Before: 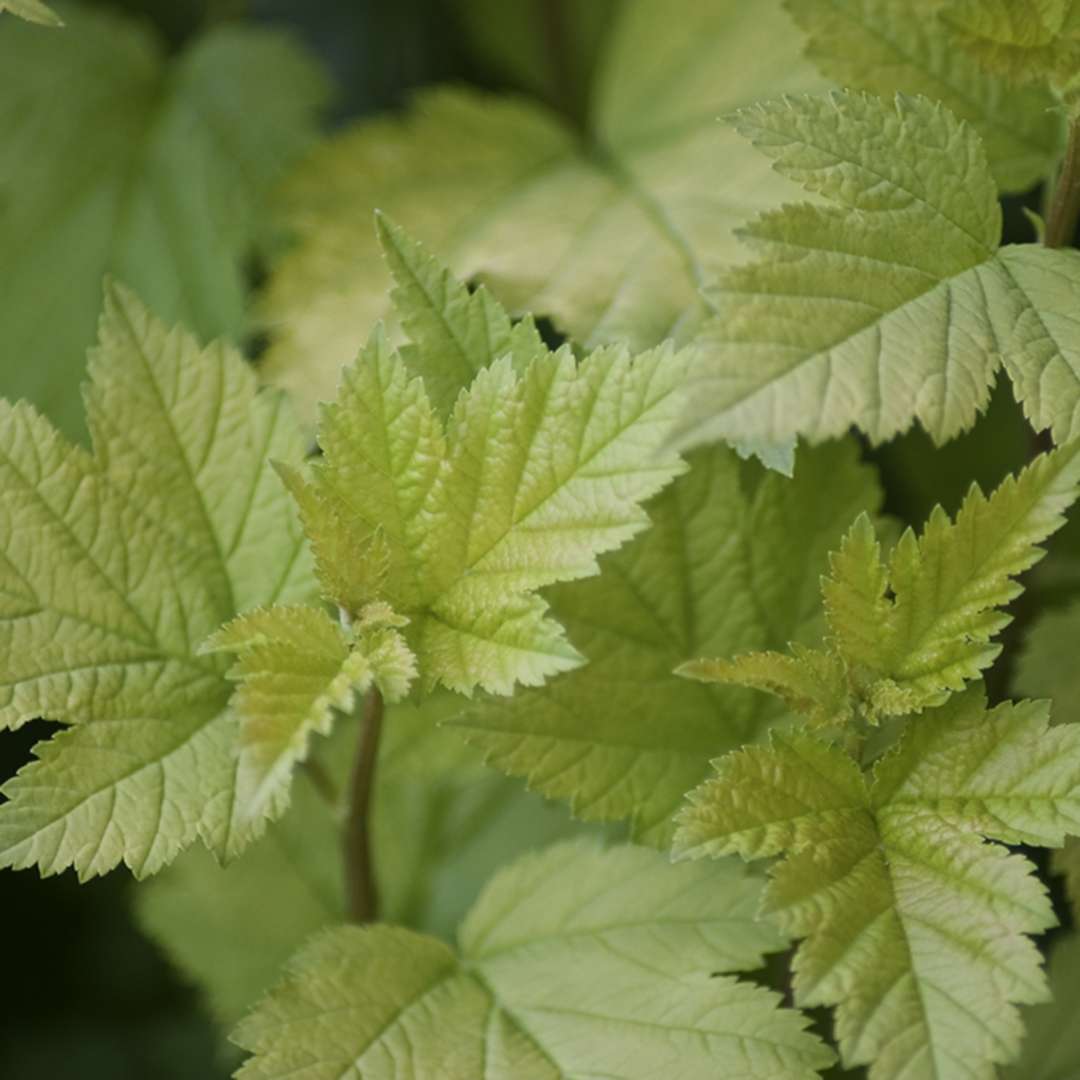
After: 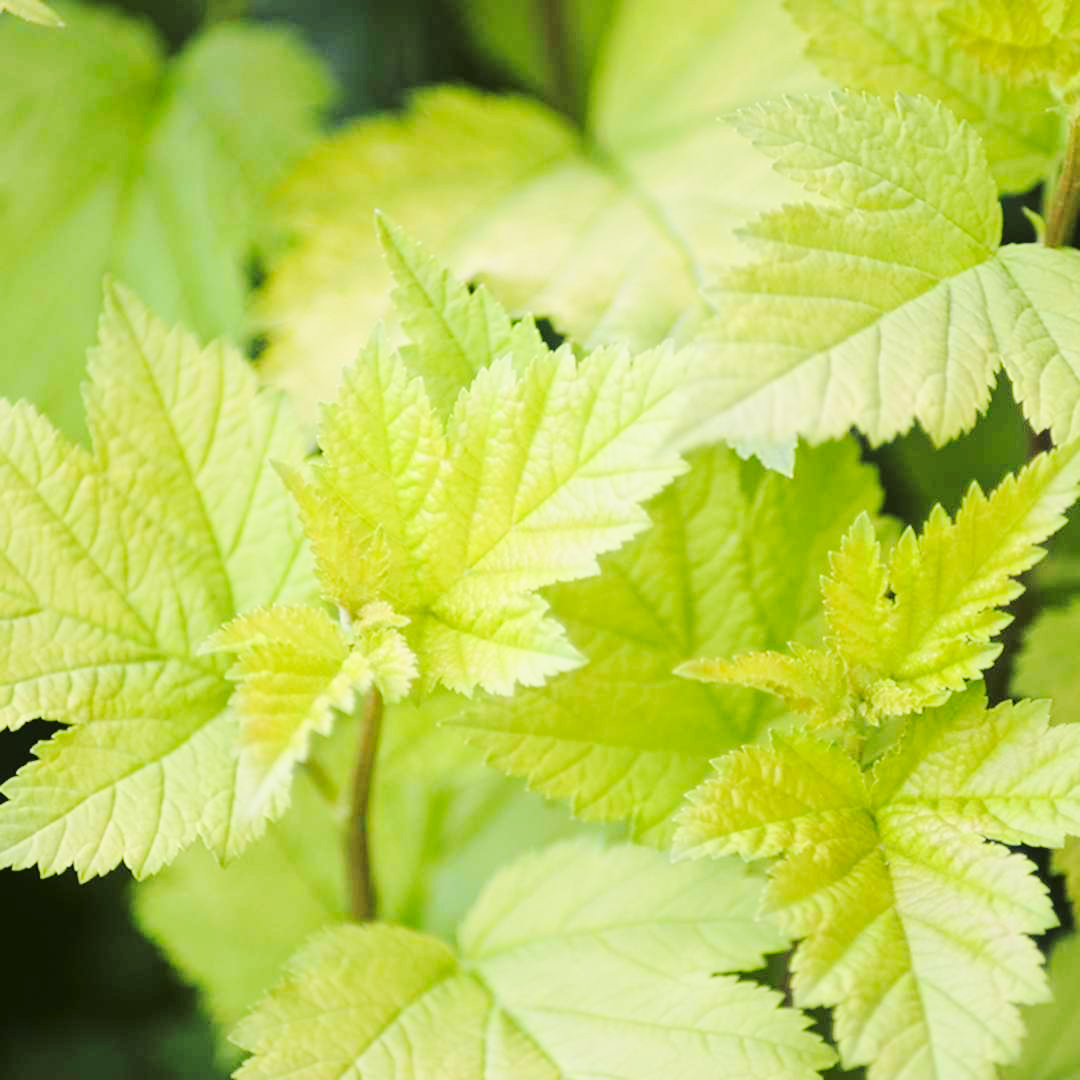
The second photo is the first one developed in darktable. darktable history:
base curve: curves: ch0 [(0, 0) (0.028, 0.03) (0.121, 0.232) (0.46, 0.748) (0.859, 0.968) (1, 1)], preserve colors none
tone curve: curves: ch0 [(0, 0) (0.26, 0.424) (0.417, 0.585) (1, 1)]
